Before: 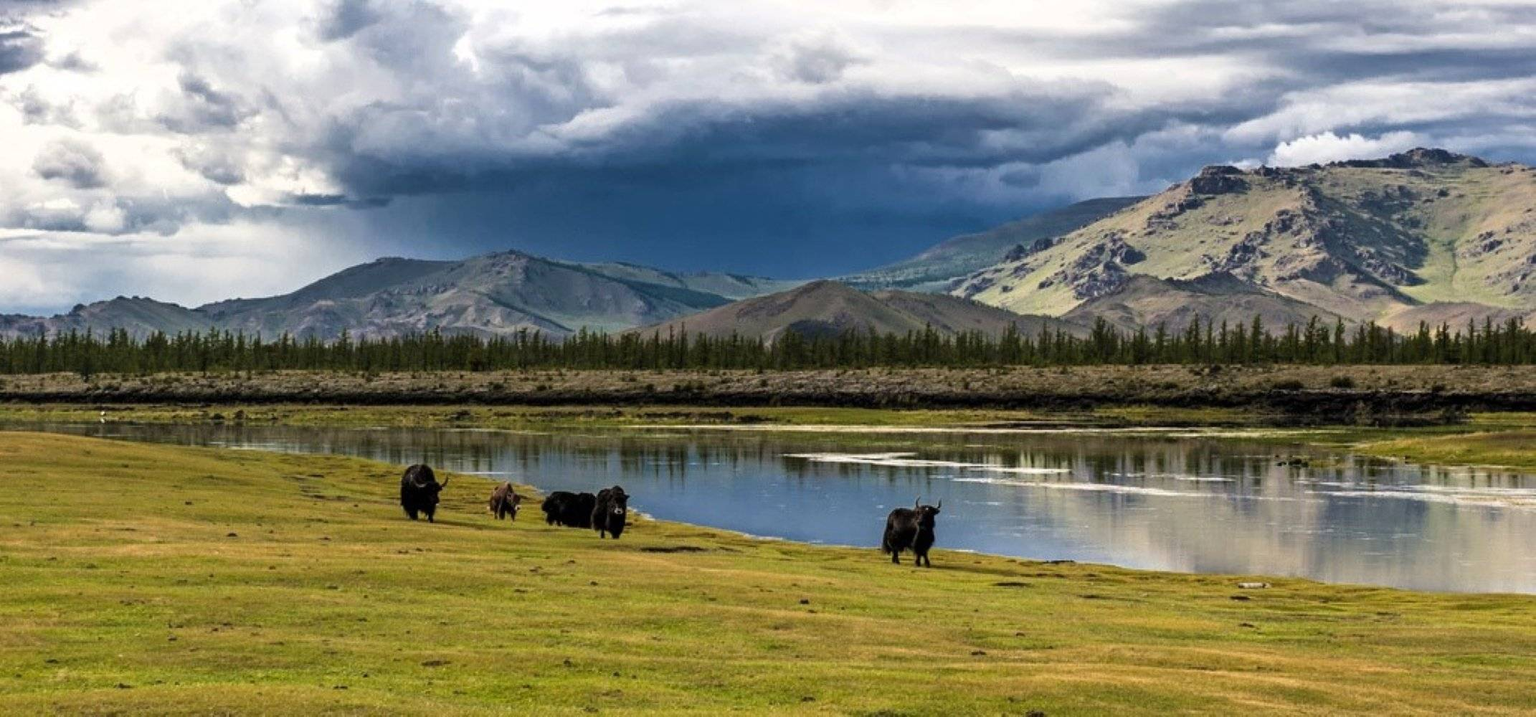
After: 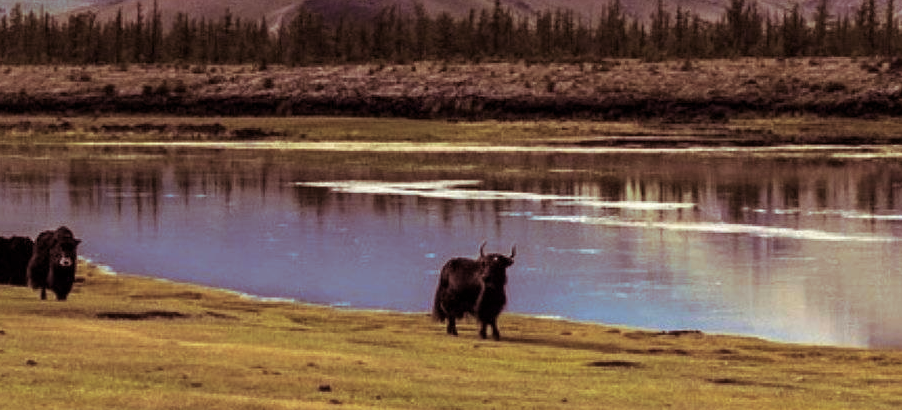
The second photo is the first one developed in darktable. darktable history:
split-toning: on, module defaults
crop: left 37.221%, top 45.169%, right 20.63%, bottom 13.777%
velvia: strength 17%
